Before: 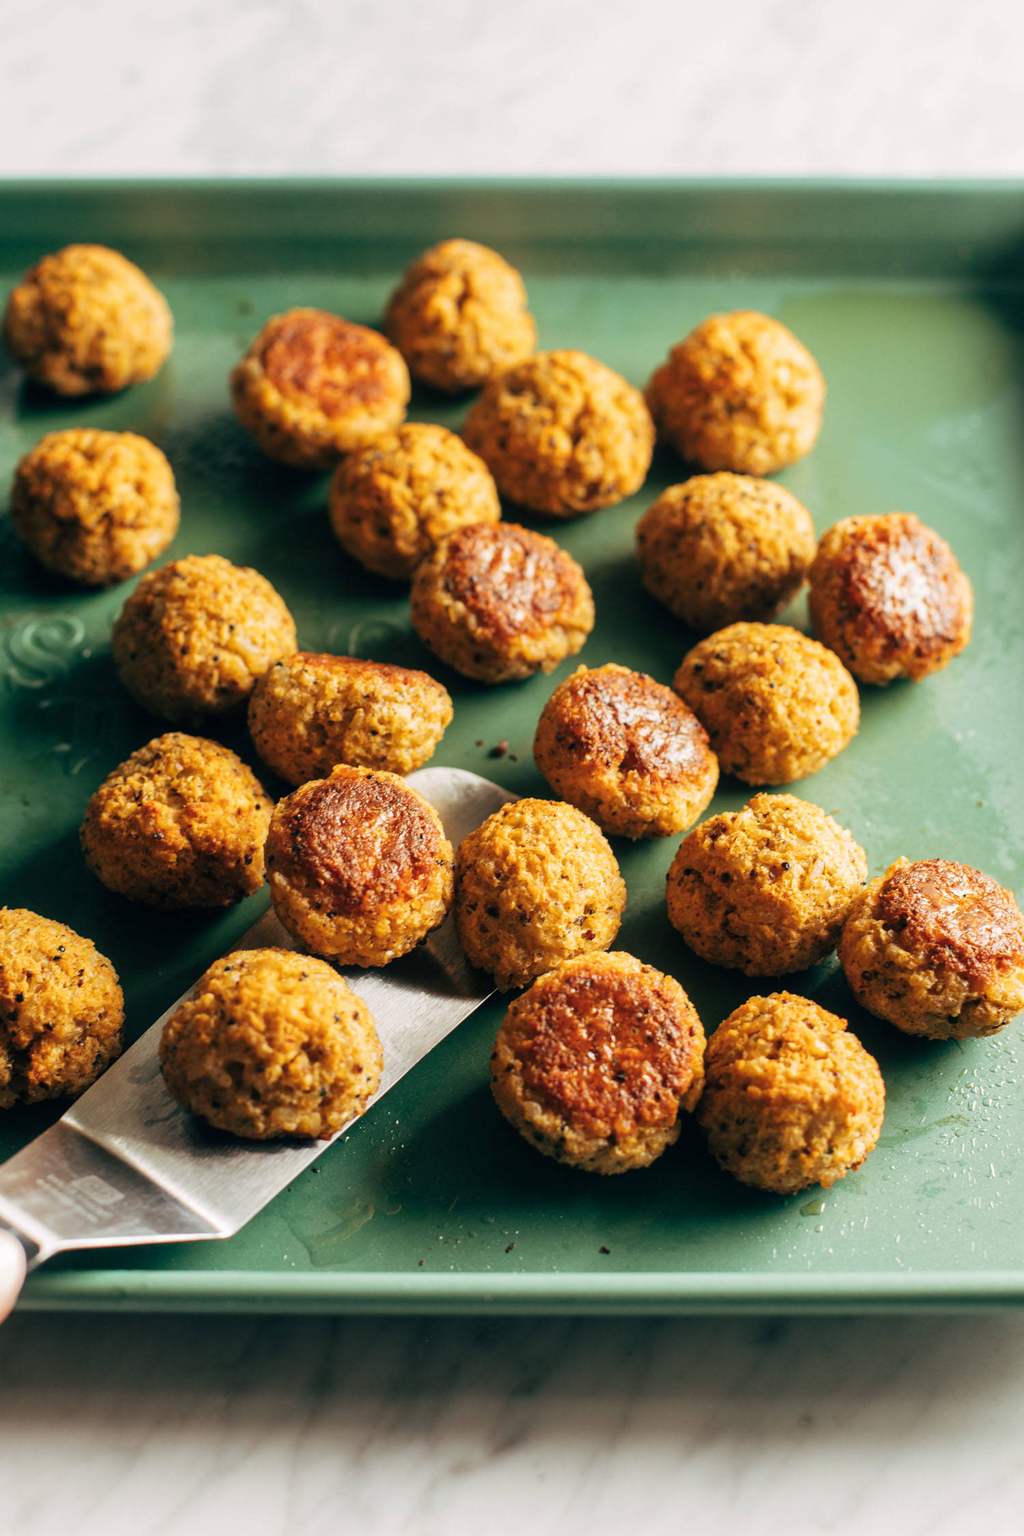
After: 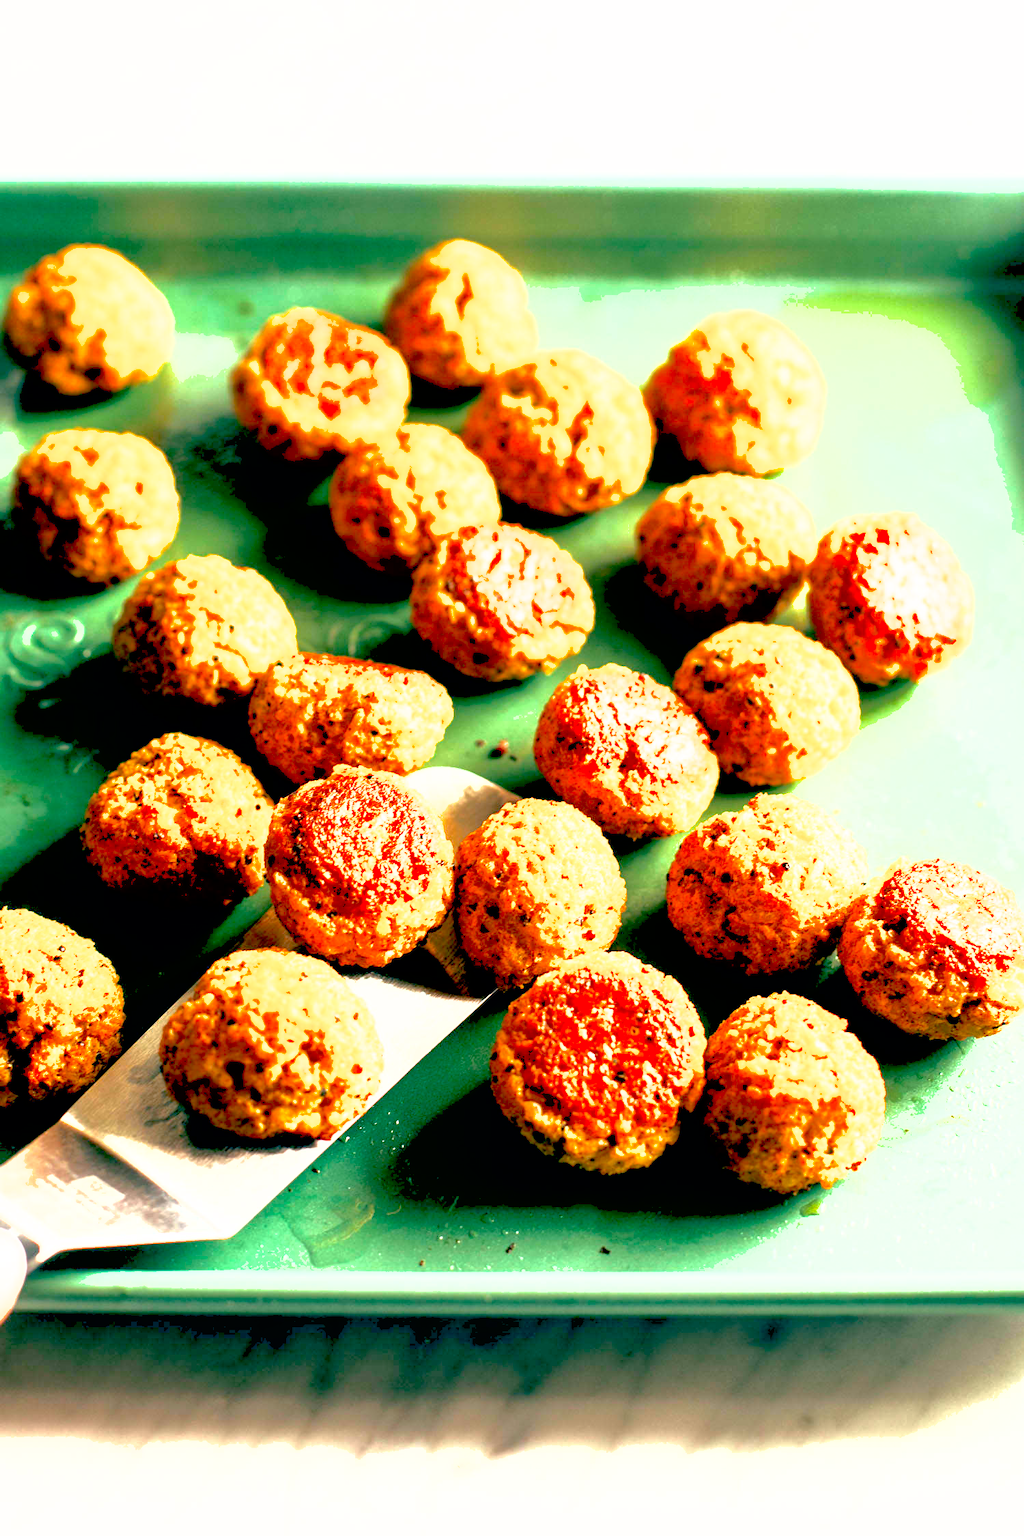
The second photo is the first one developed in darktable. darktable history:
shadows and highlights: on, module defaults
color correction: highlights b* 0.029, saturation 1.27
contrast brightness saturation: contrast 0.049
exposure: black level correction 0.015, exposure 1.776 EV, compensate highlight preservation false
